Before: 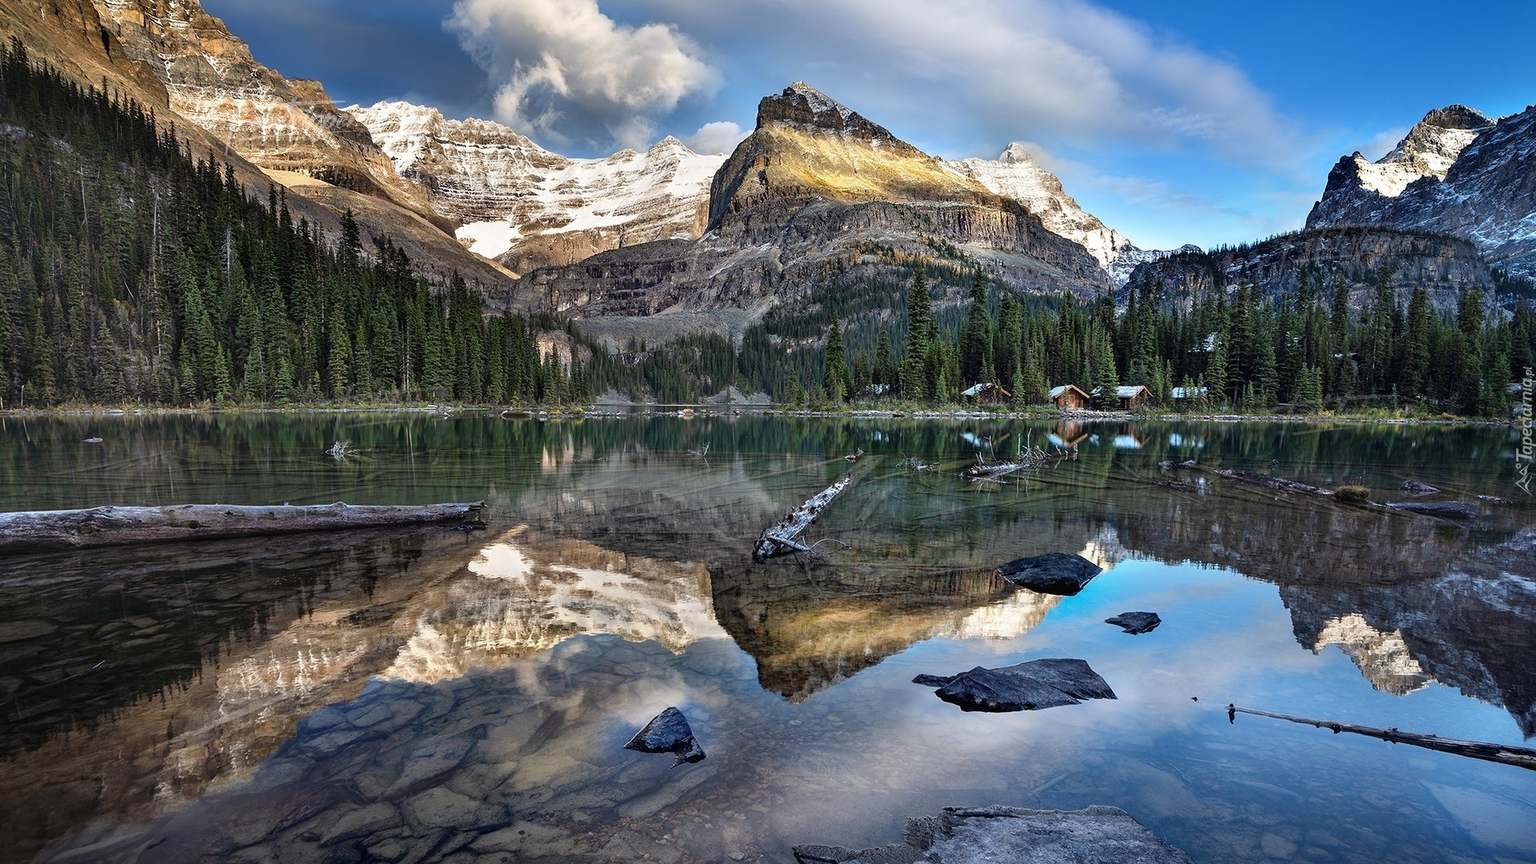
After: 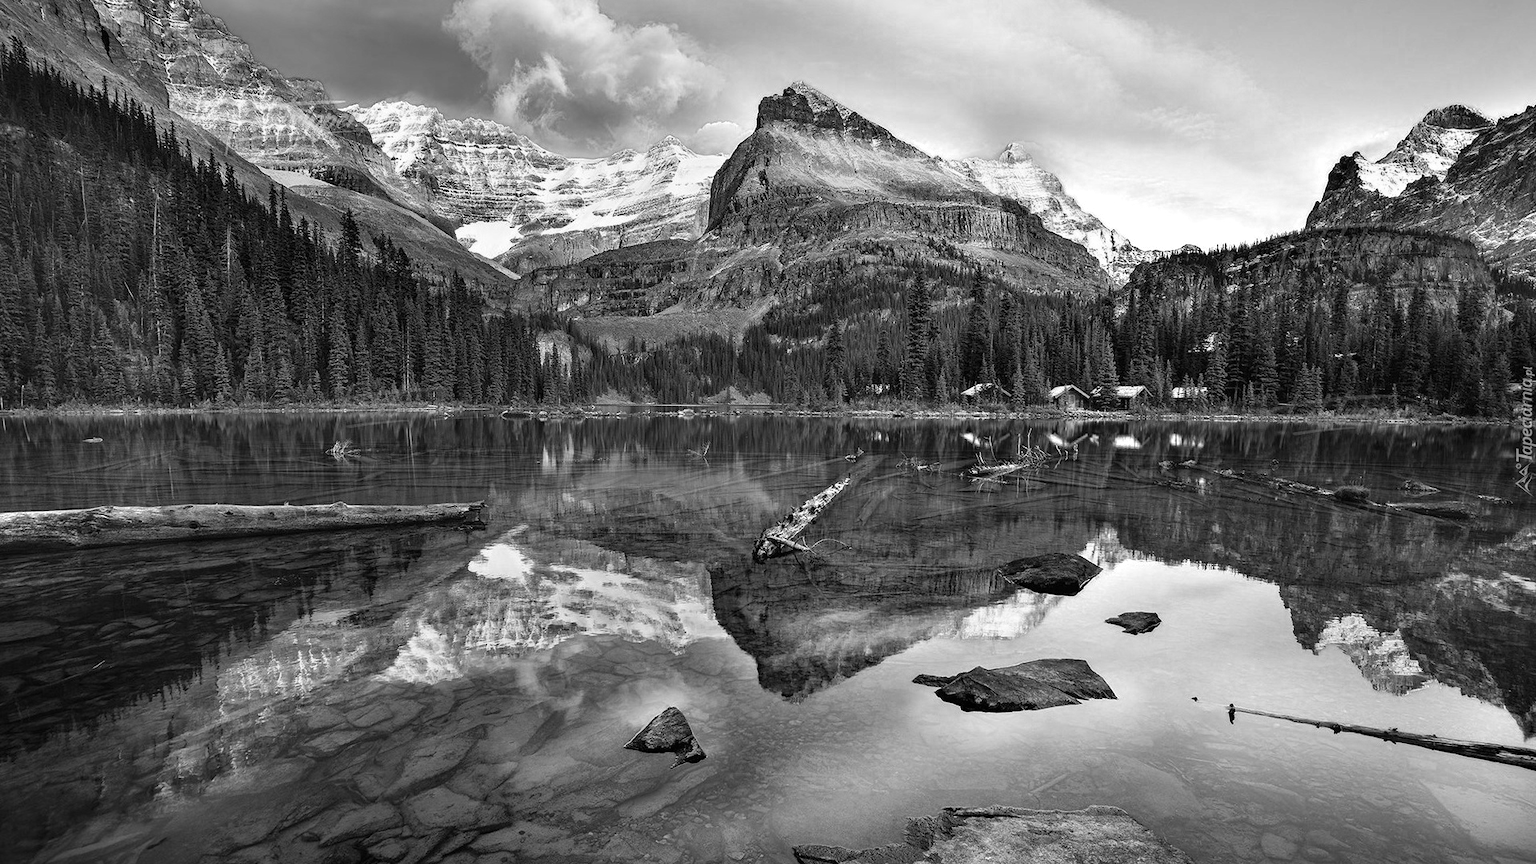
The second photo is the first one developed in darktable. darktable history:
tone equalizer: edges refinement/feathering 500, mask exposure compensation -1.57 EV, preserve details no
color zones: curves: ch0 [(0, 0.613) (0.01, 0.613) (0.245, 0.448) (0.498, 0.529) (0.642, 0.665) (0.879, 0.777) (0.99, 0.613)]; ch1 [(0, 0) (0.143, 0) (0.286, 0) (0.429, 0) (0.571, 0) (0.714, 0) (0.857, 0)]
